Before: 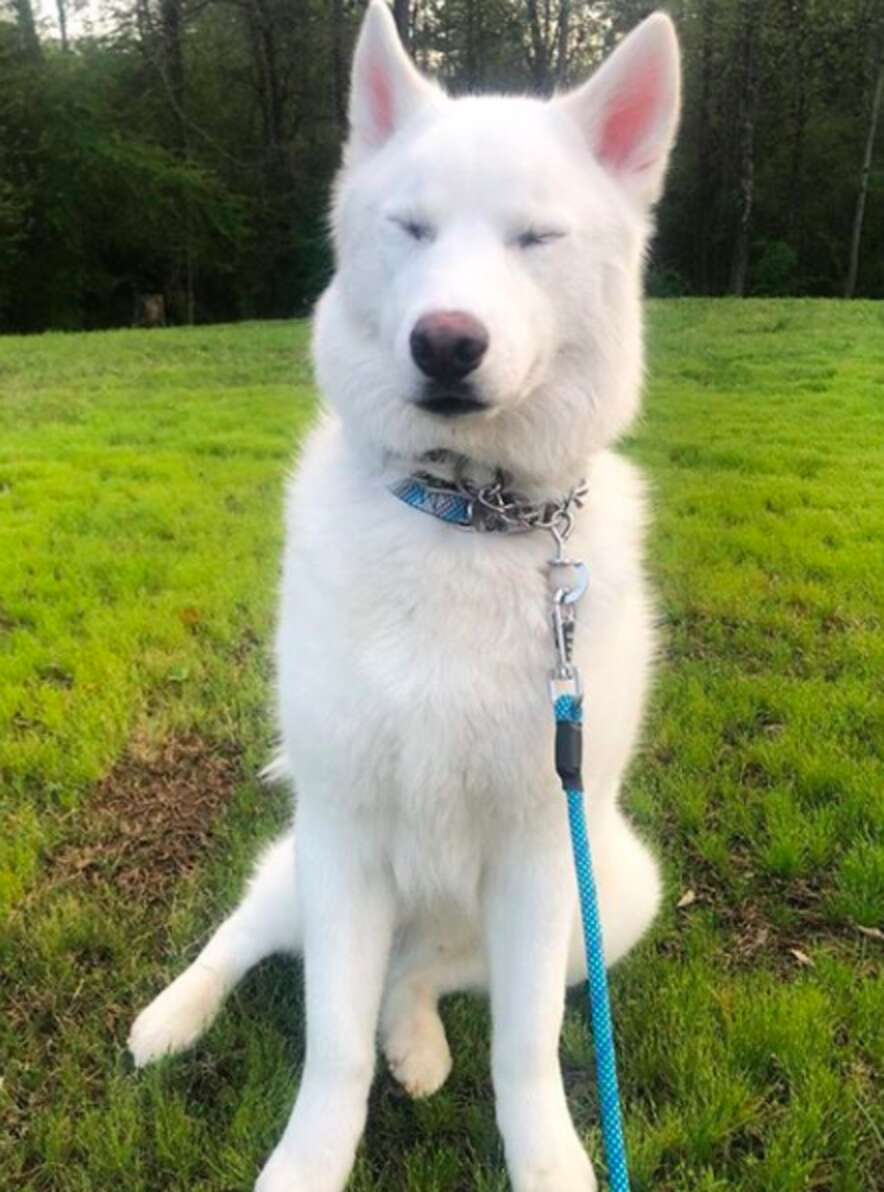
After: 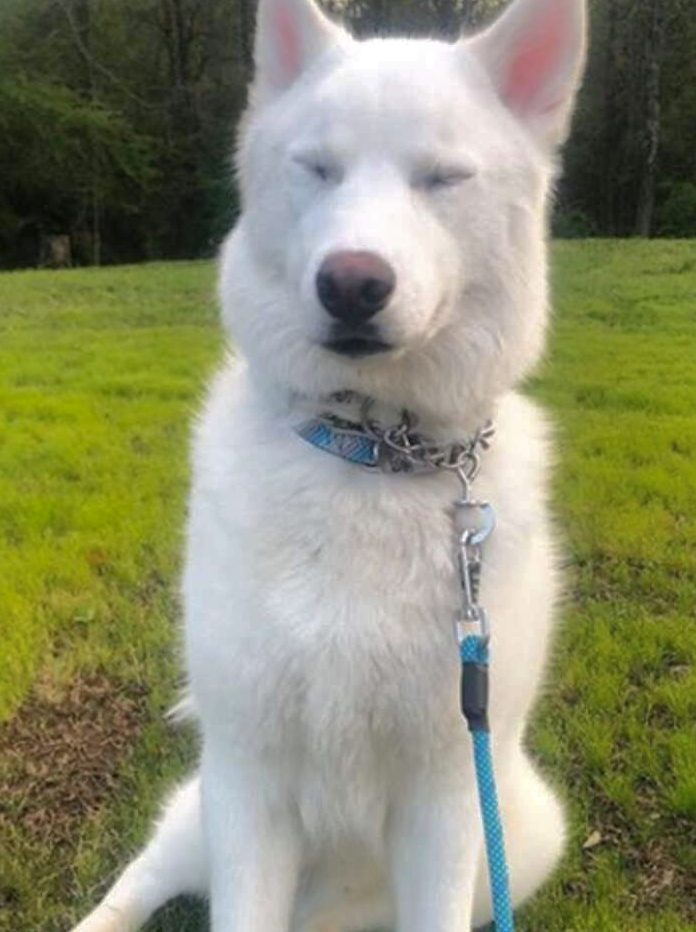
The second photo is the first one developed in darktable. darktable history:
crop and rotate: left 10.707%, top 5.029%, right 10.47%, bottom 16.731%
tone equalizer: mask exposure compensation -0.487 EV
shadows and highlights: shadows 40.26, highlights -59.71
